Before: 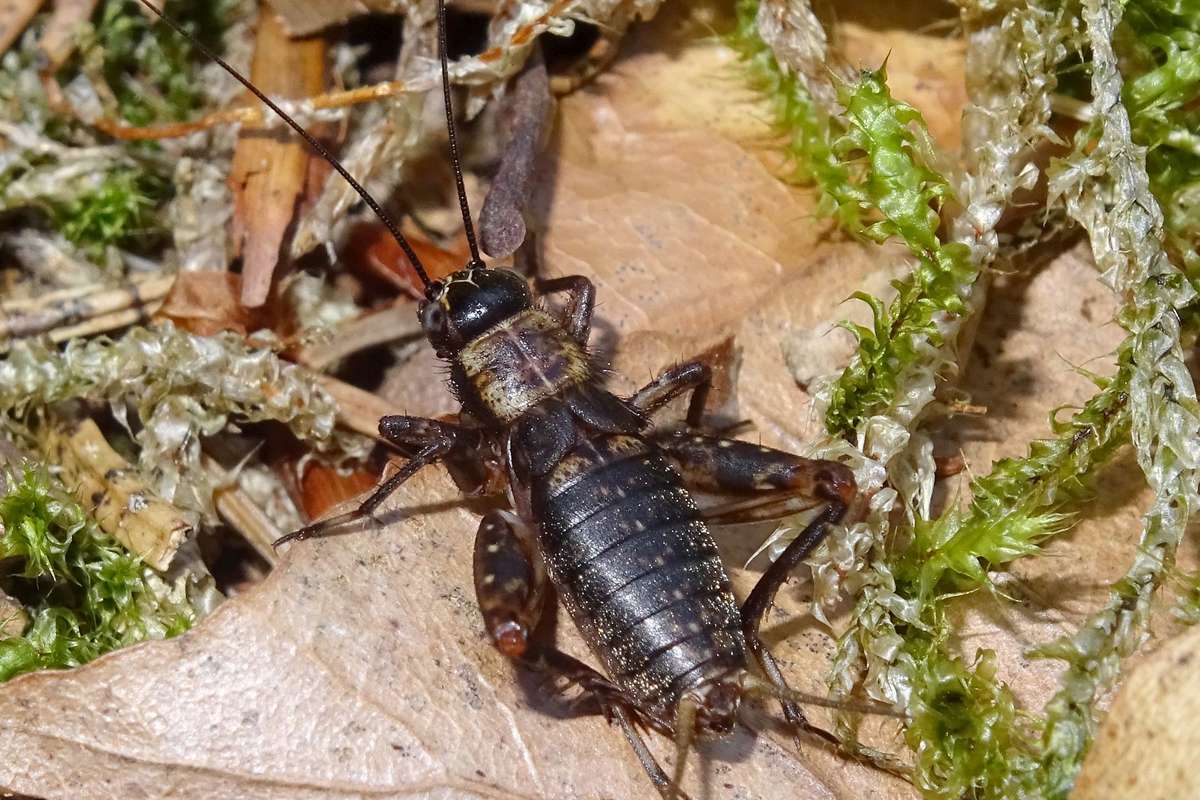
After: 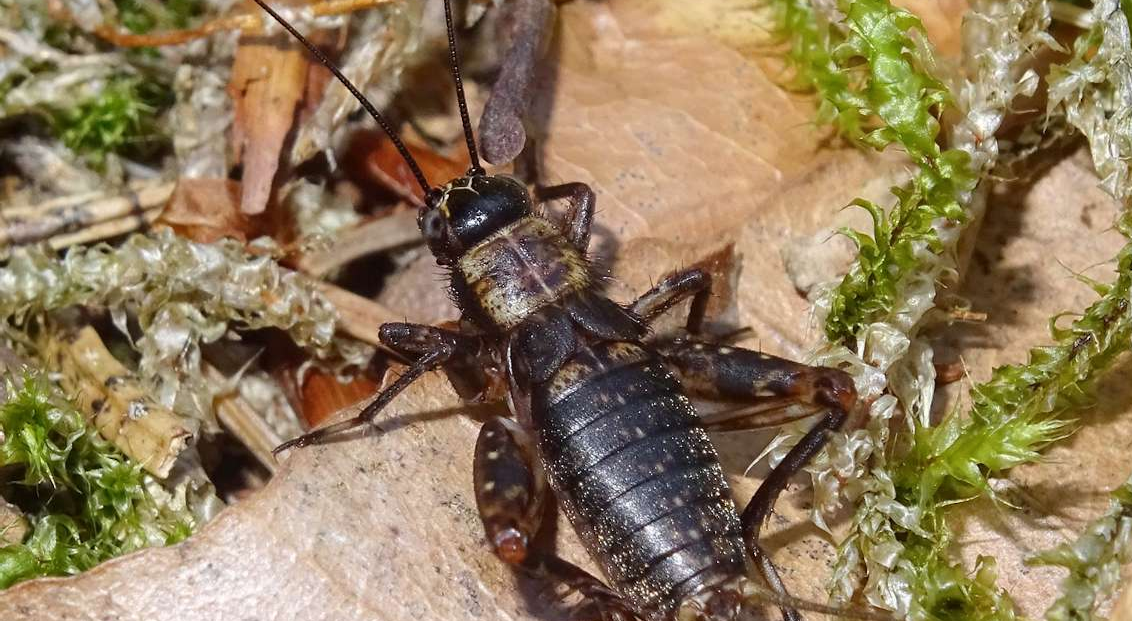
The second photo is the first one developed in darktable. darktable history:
crop and rotate: angle 0.029°, top 11.598%, right 5.569%, bottom 10.616%
color balance rgb: perceptual saturation grading › global saturation -0.414%
